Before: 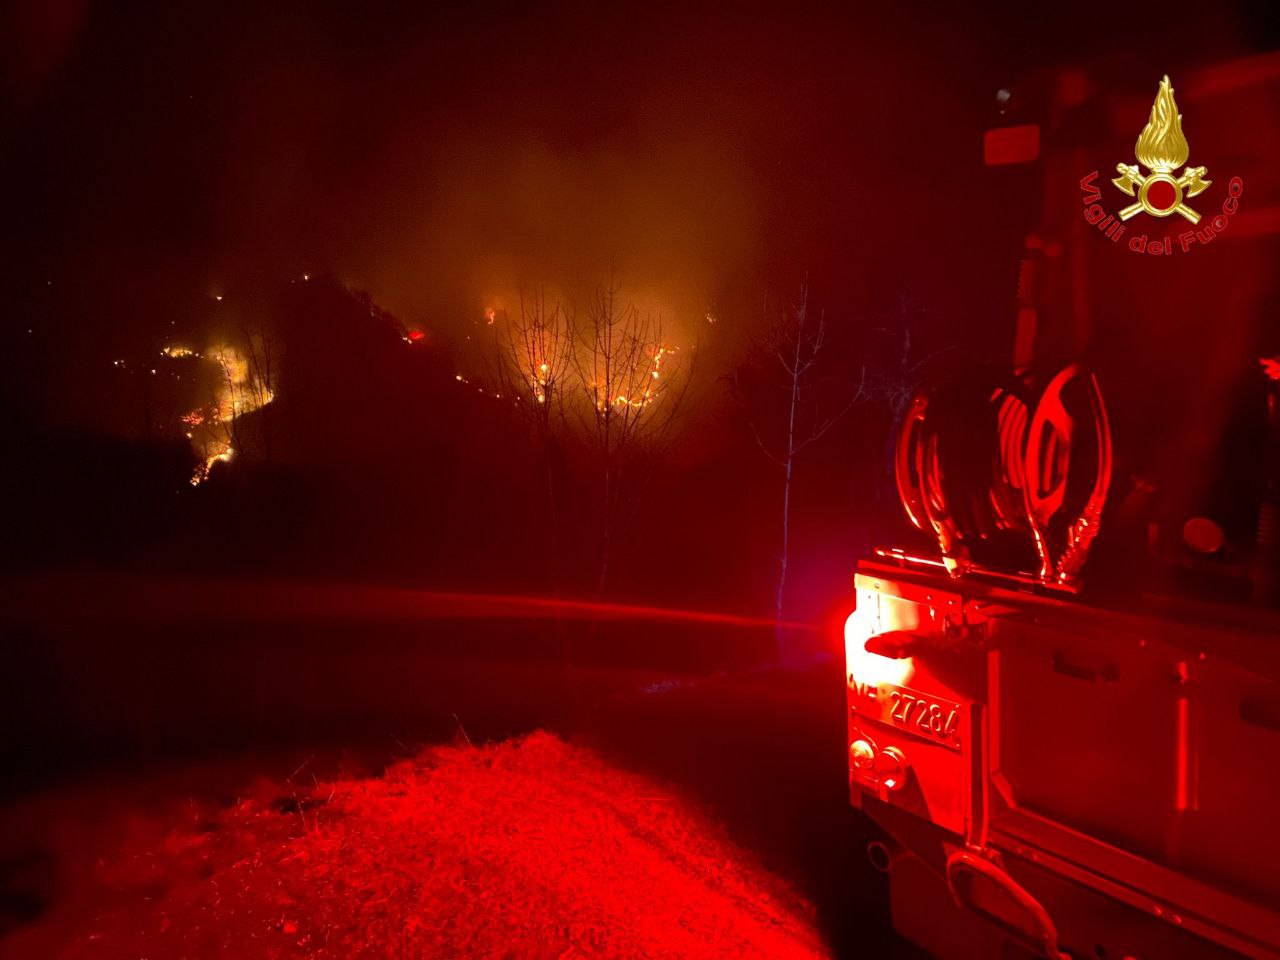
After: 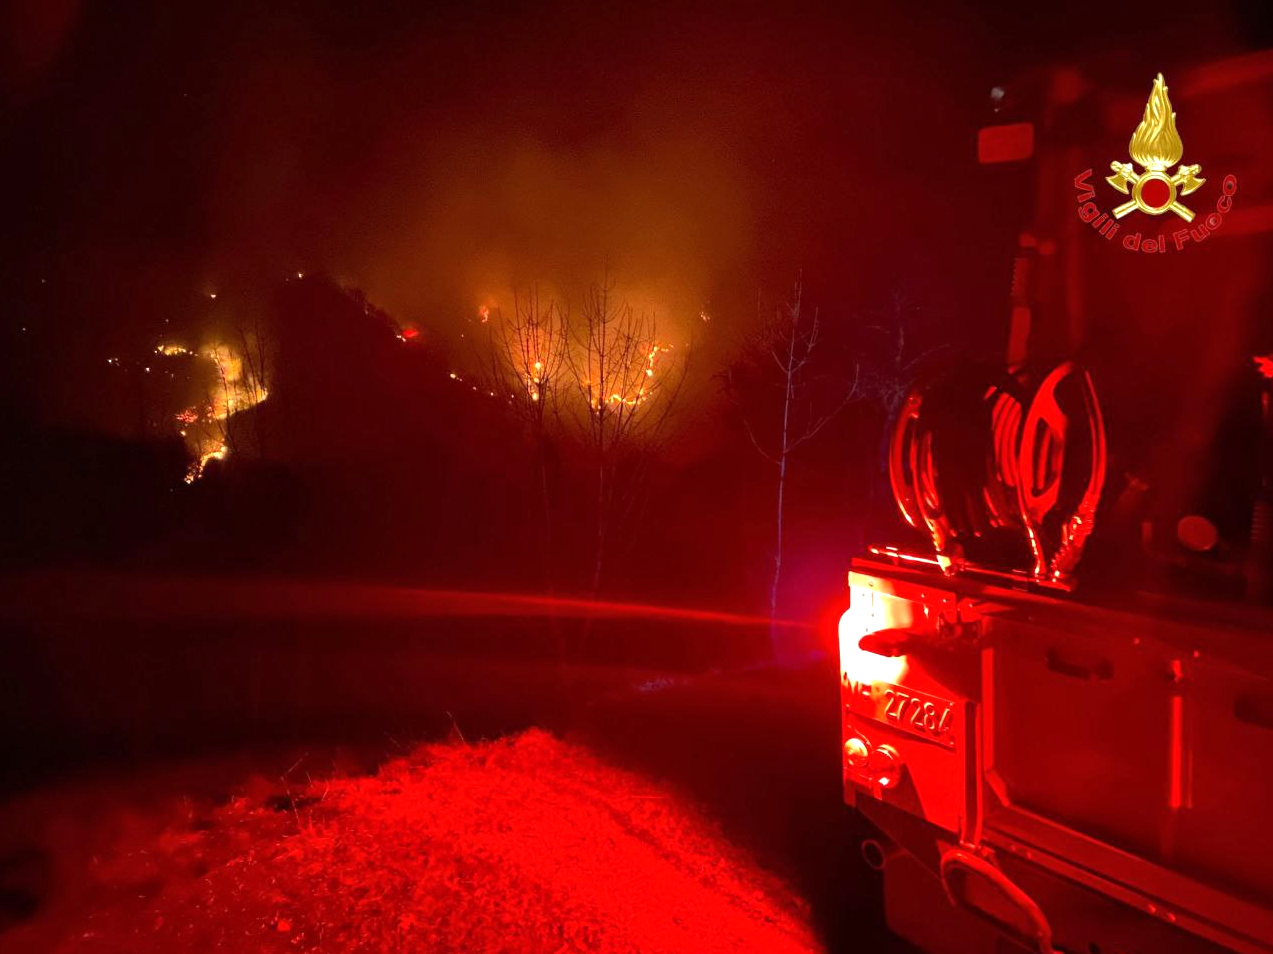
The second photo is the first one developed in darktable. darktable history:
exposure: black level correction 0, exposure 0.395 EV, compensate highlight preservation false
local contrast: mode bilateral grid, contrast 9, coarseness 25, detail 111%, midtone range 0.2
crop and rotate: left 0.501%, top 0.216%, bottom 0.325%
